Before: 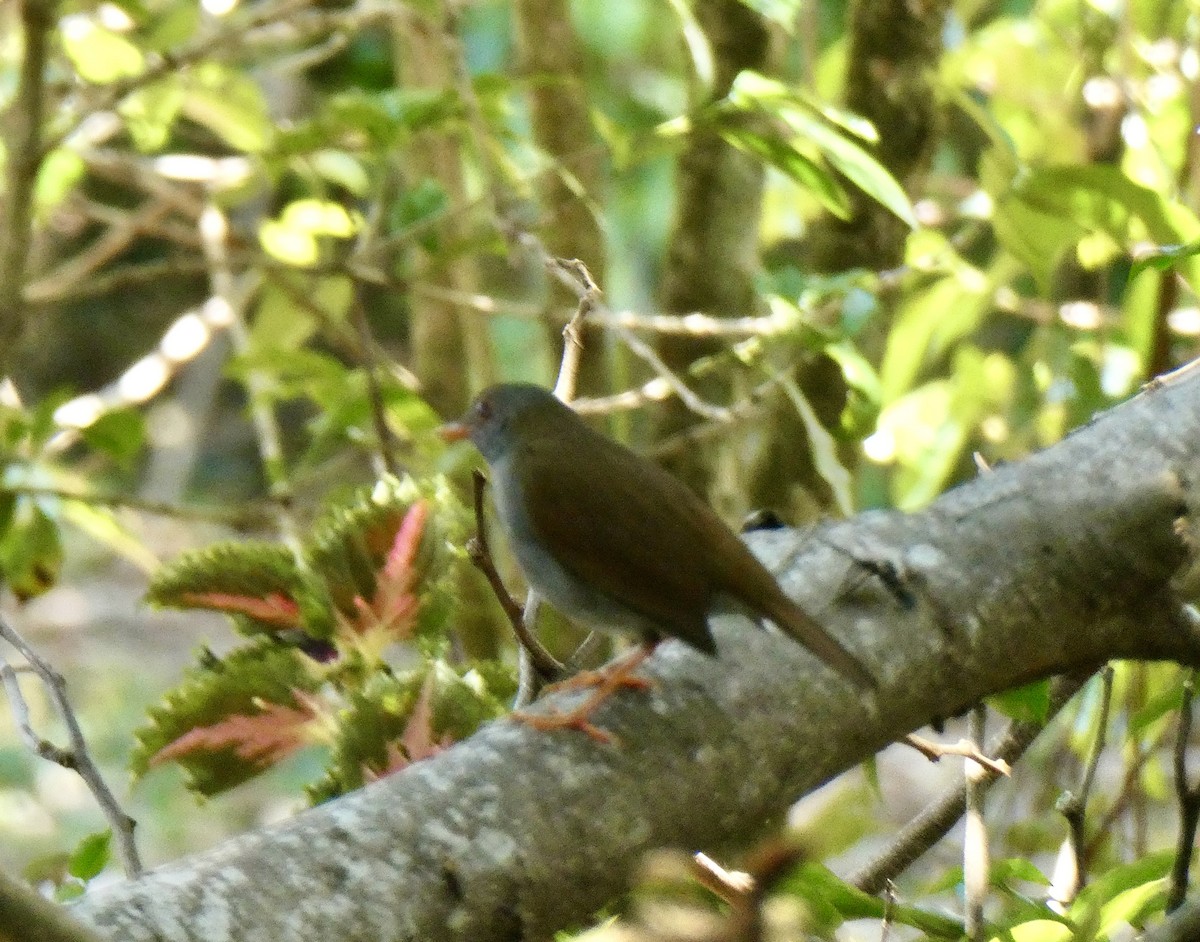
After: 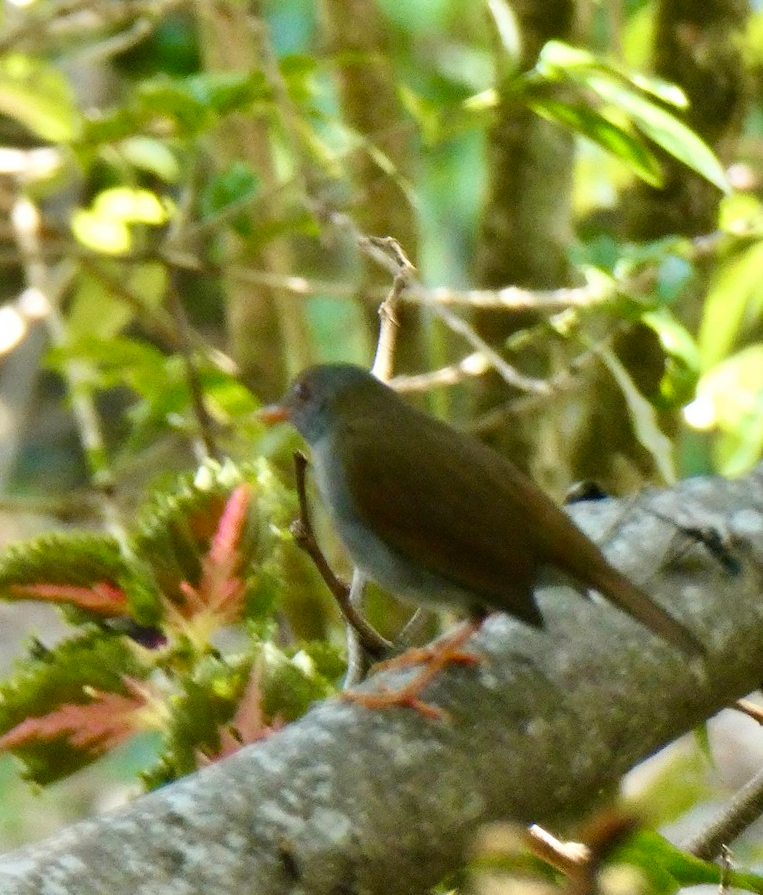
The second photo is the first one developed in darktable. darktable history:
crop and rotate: left 13.342%, right 19.991%
rotate and perspective: rotation -2.12°, lens shift (vertical) 0.009, lens shift (horizontal) -0.008, automatic cropping original format, crop left 0.036, crop right 0.964, crop top 0.05, crop bottom 0.959
